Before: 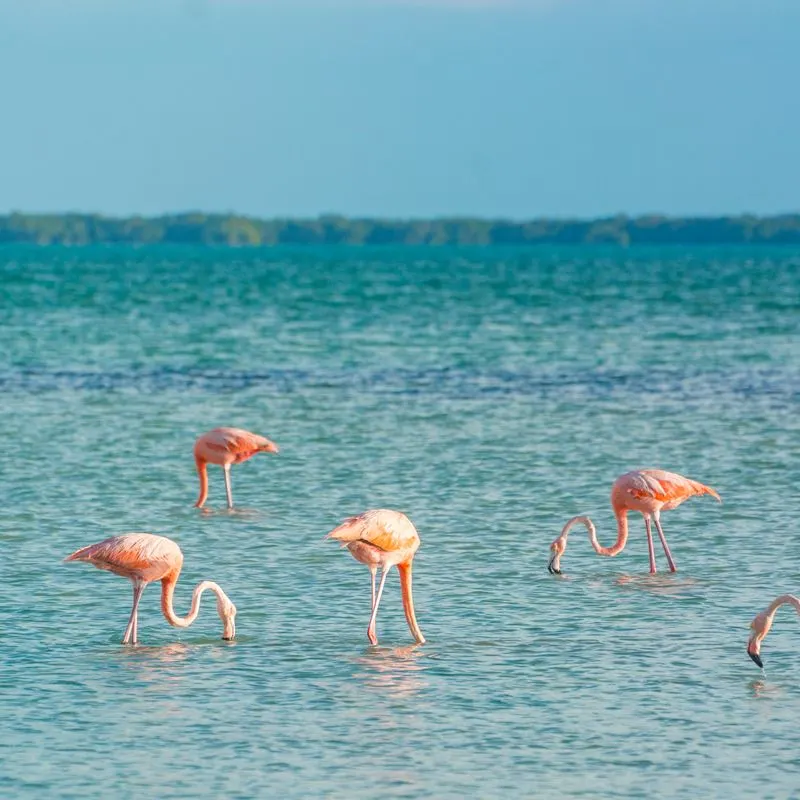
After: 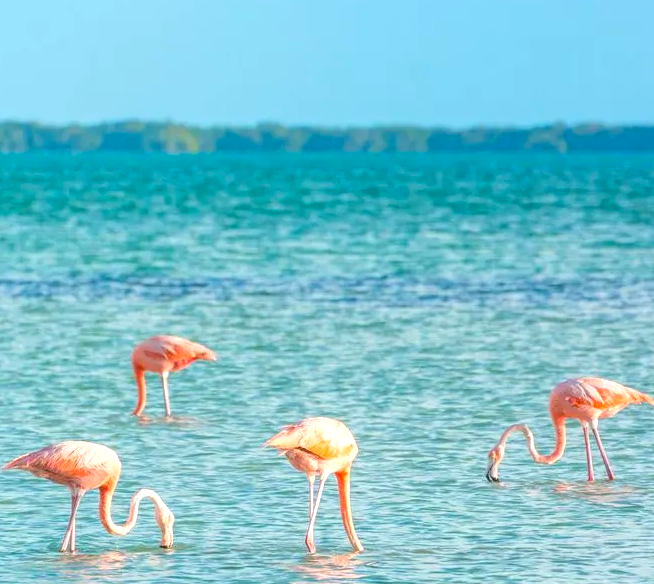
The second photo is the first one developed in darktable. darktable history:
exposure: black level correction 0.001, exposure 0.499 EV, compensate exposure bias true, compensate highlight preservation false
contrast brightness saturation: contrast 0.03, brightness 0.059, saturation 0.127
crop: left 7.776%, top 11.543%, right 10.423%, bottom 15.396%
